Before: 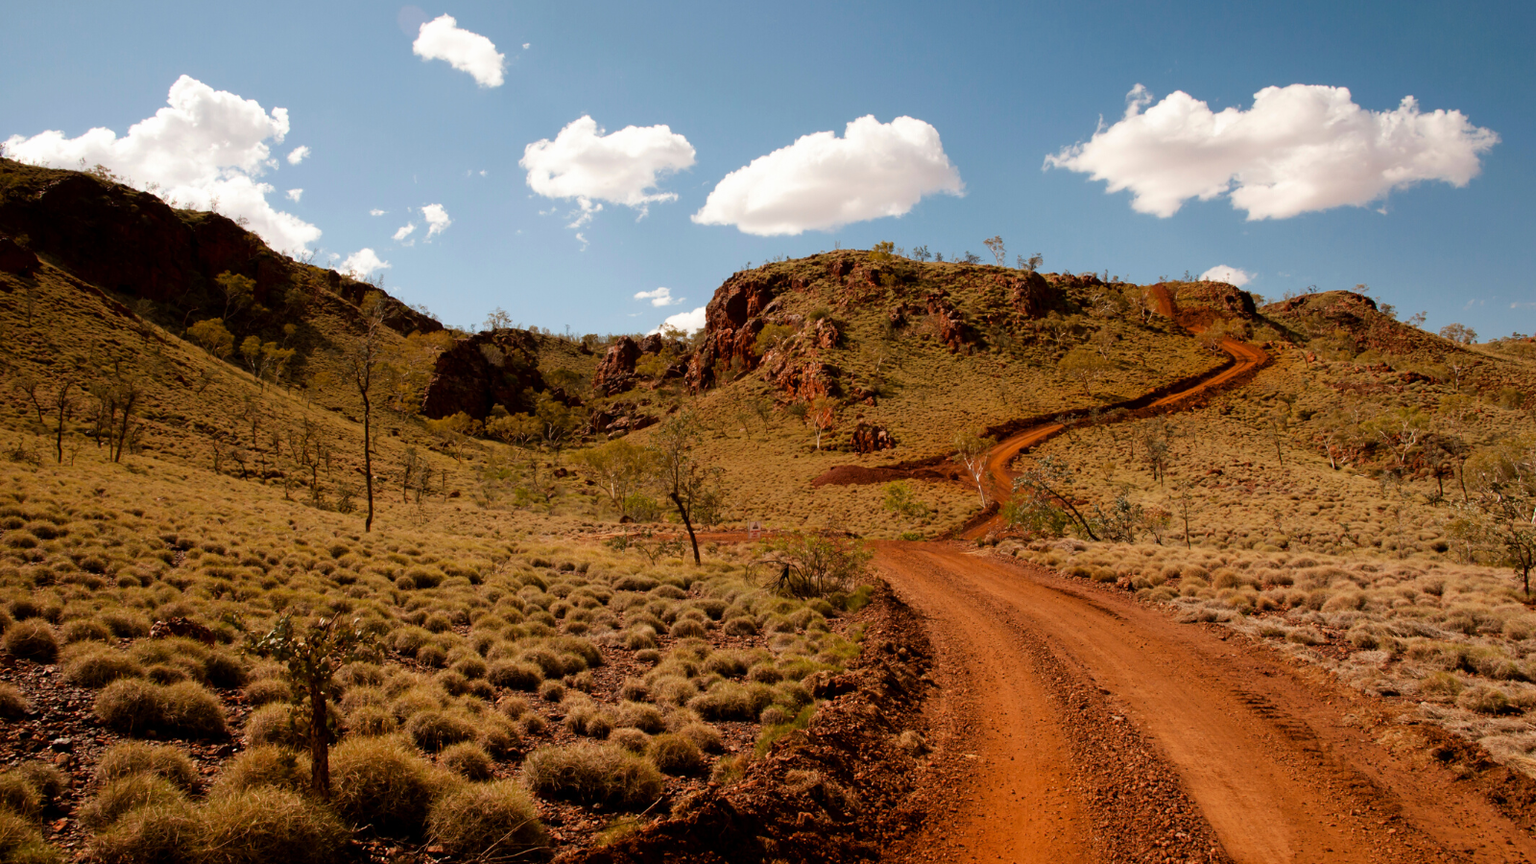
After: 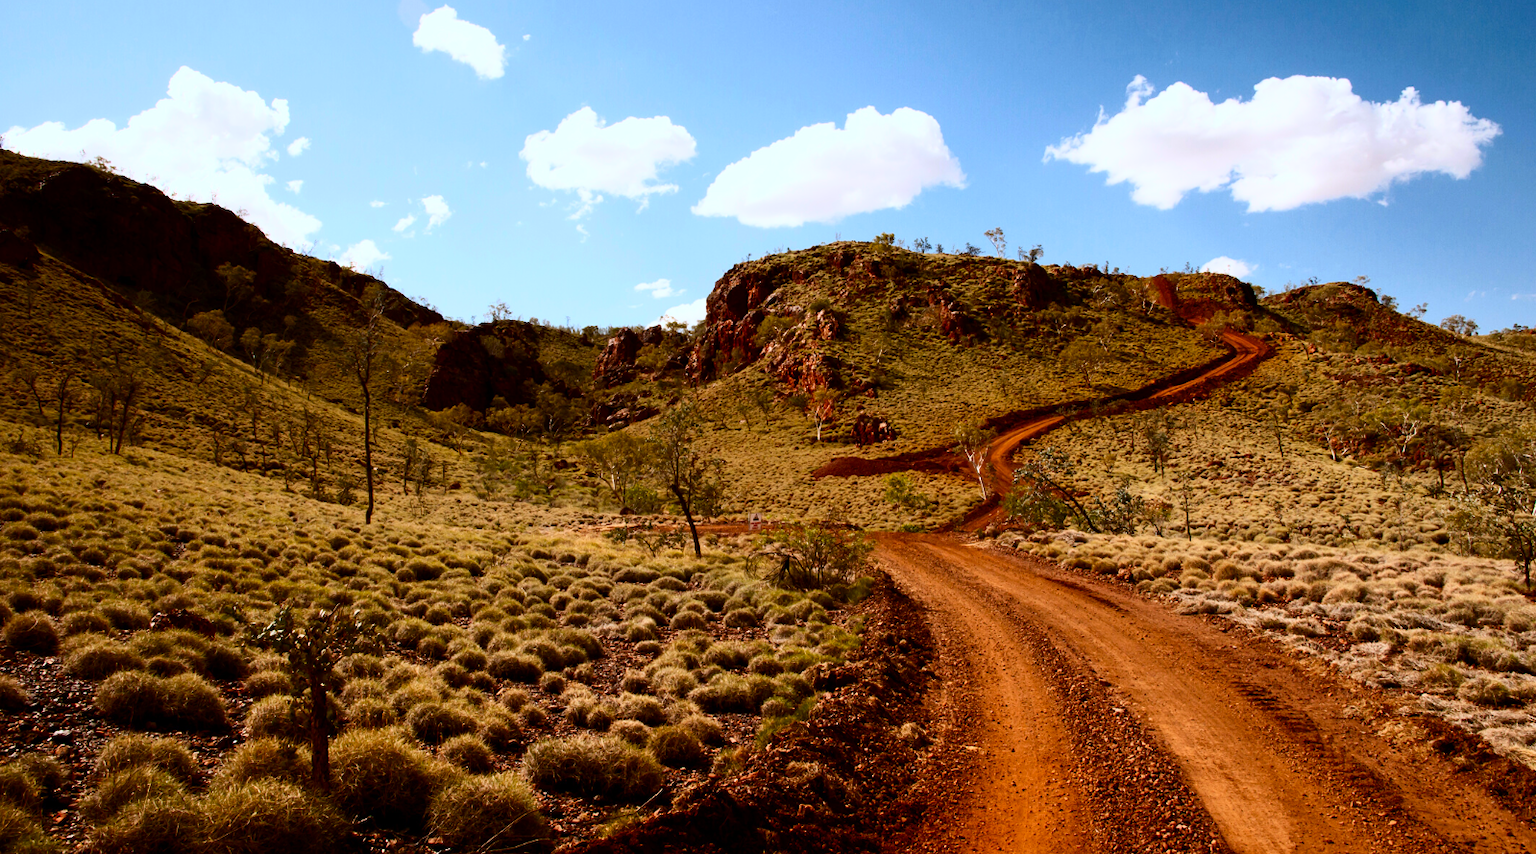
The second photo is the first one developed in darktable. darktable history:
crop: top 1.049%, right 0.001%
contrast brightness saturation: contrast 0.4, brightness 0.1, saturation 0.21
white balance: red 0.931, blue 1.11
